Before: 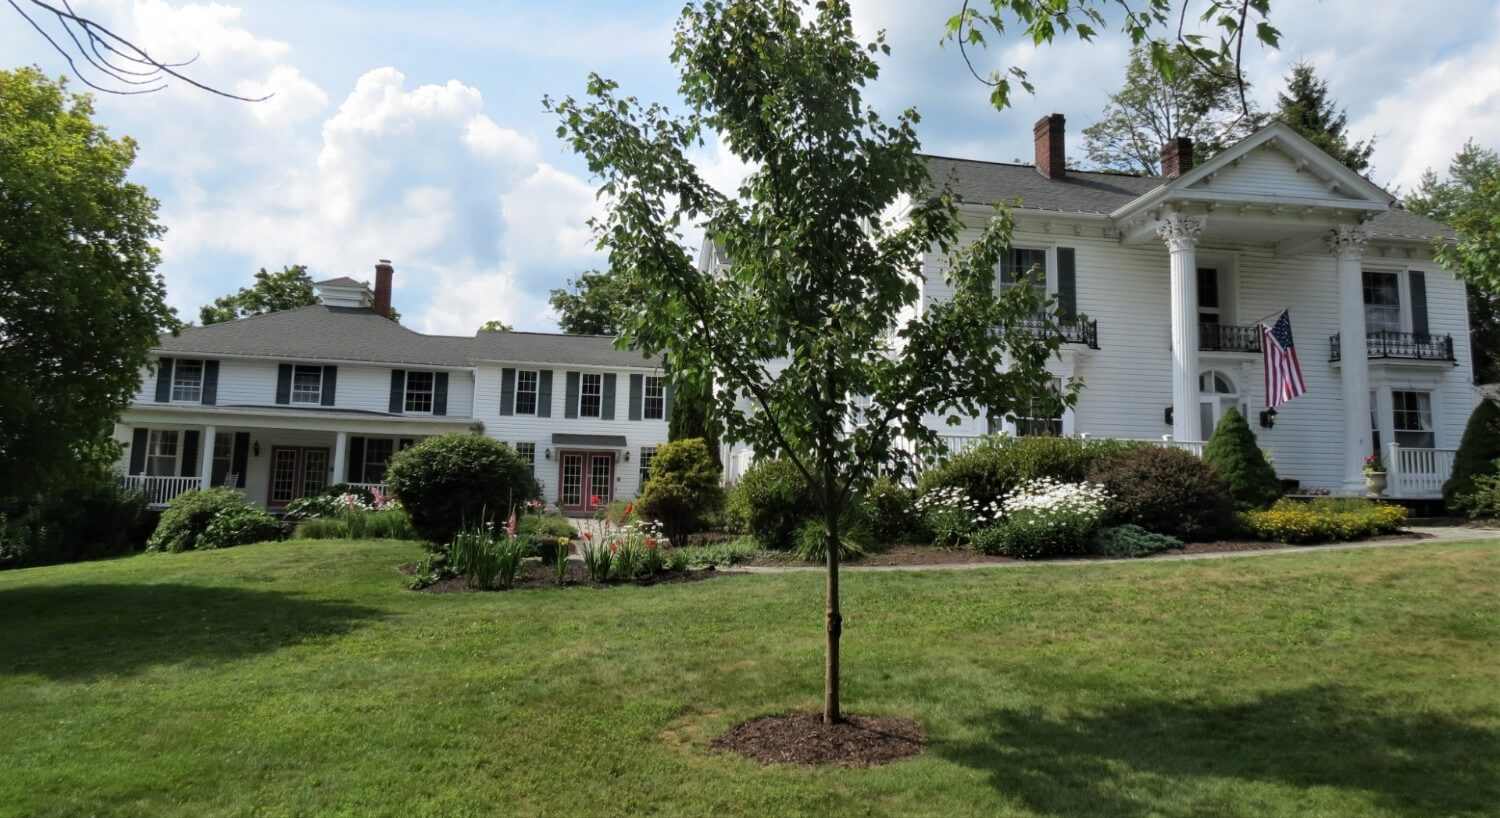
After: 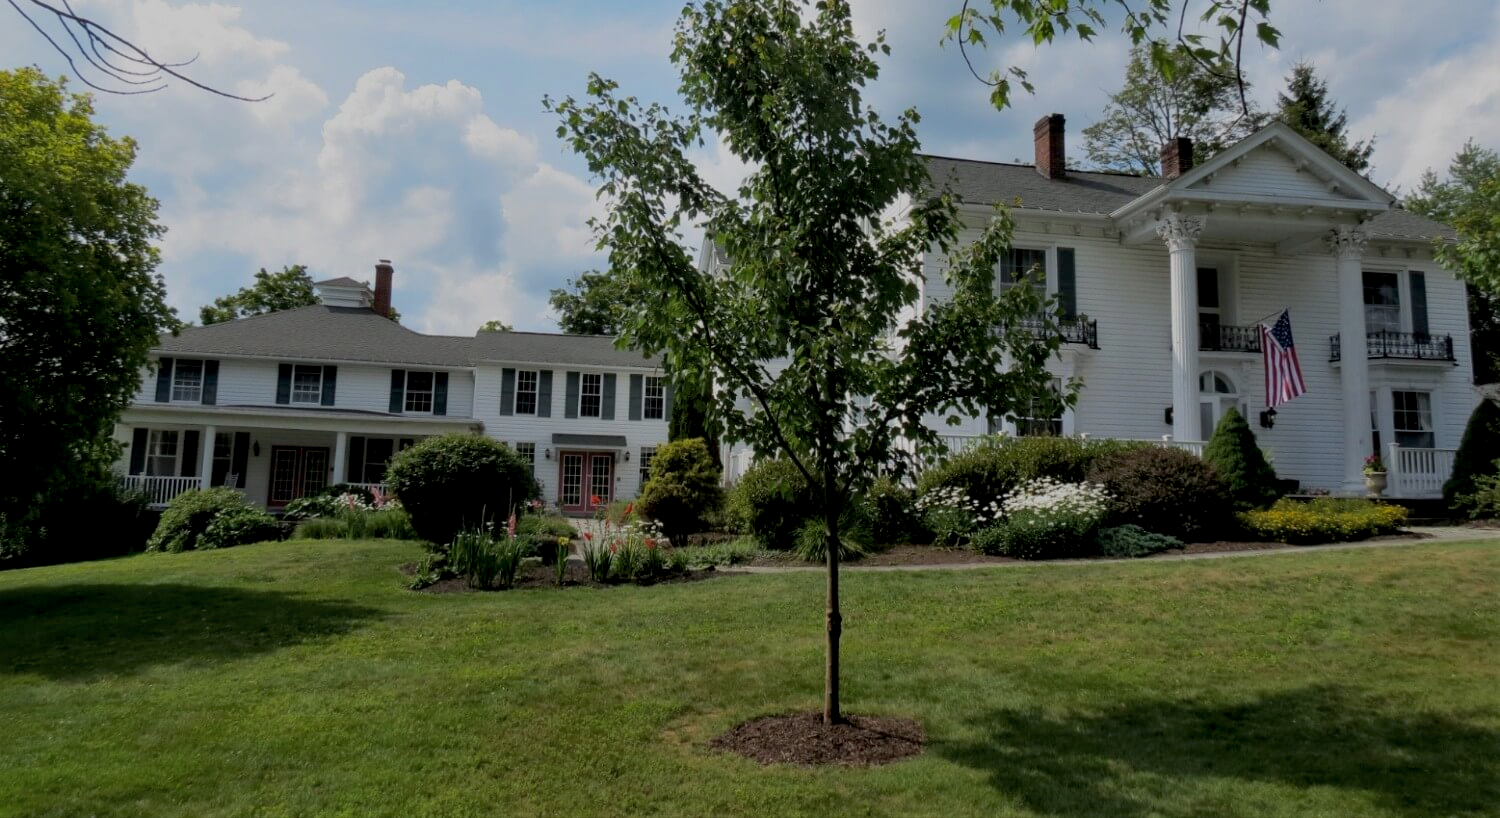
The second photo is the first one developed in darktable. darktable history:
contrast brightness saturation: saturation -0.159
color balance rgb: linear chroma grading › shadows -30.478%, linear chroma grading › global chroma 34.76%, perceptual saturation grading › global saturation 0.588%, contrast -9.752%
exposure: black level correction 0.009, exposure -0.611 EV, compensate highlight preservation false
